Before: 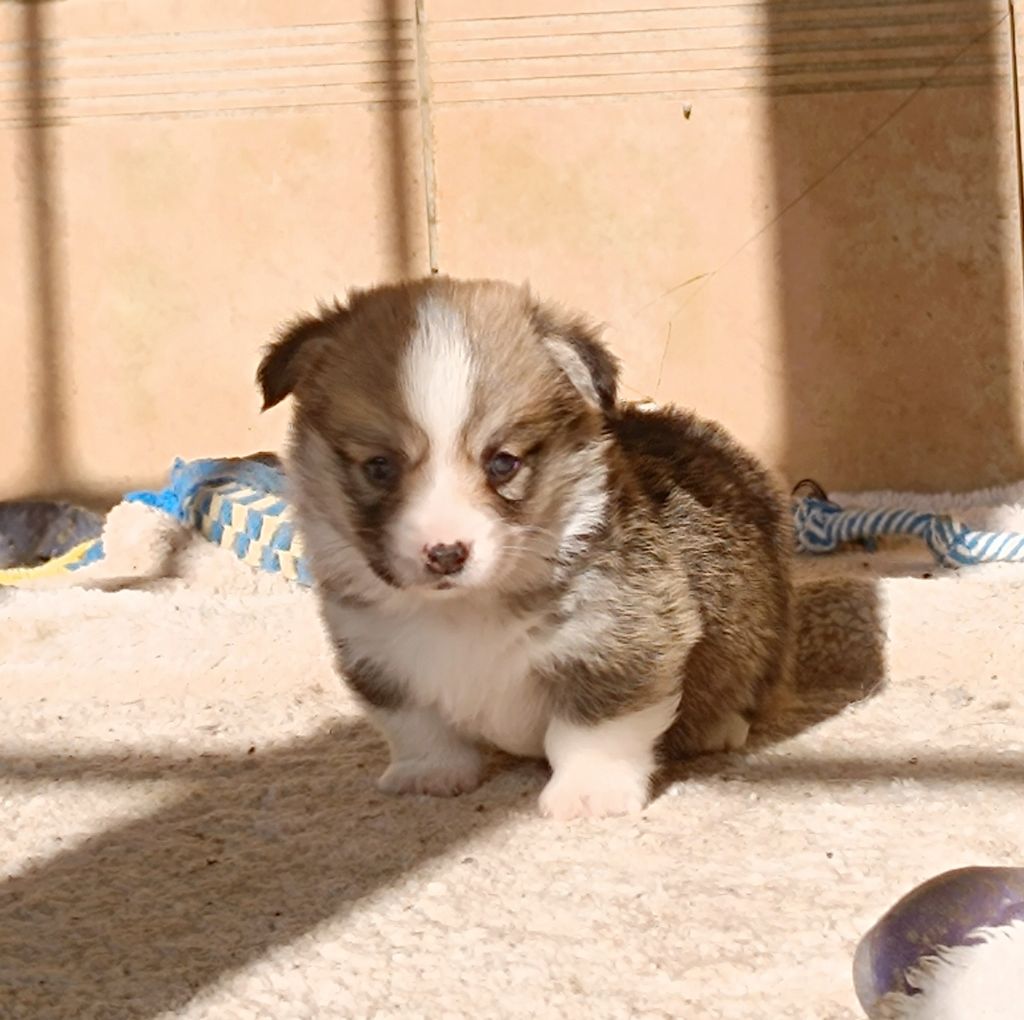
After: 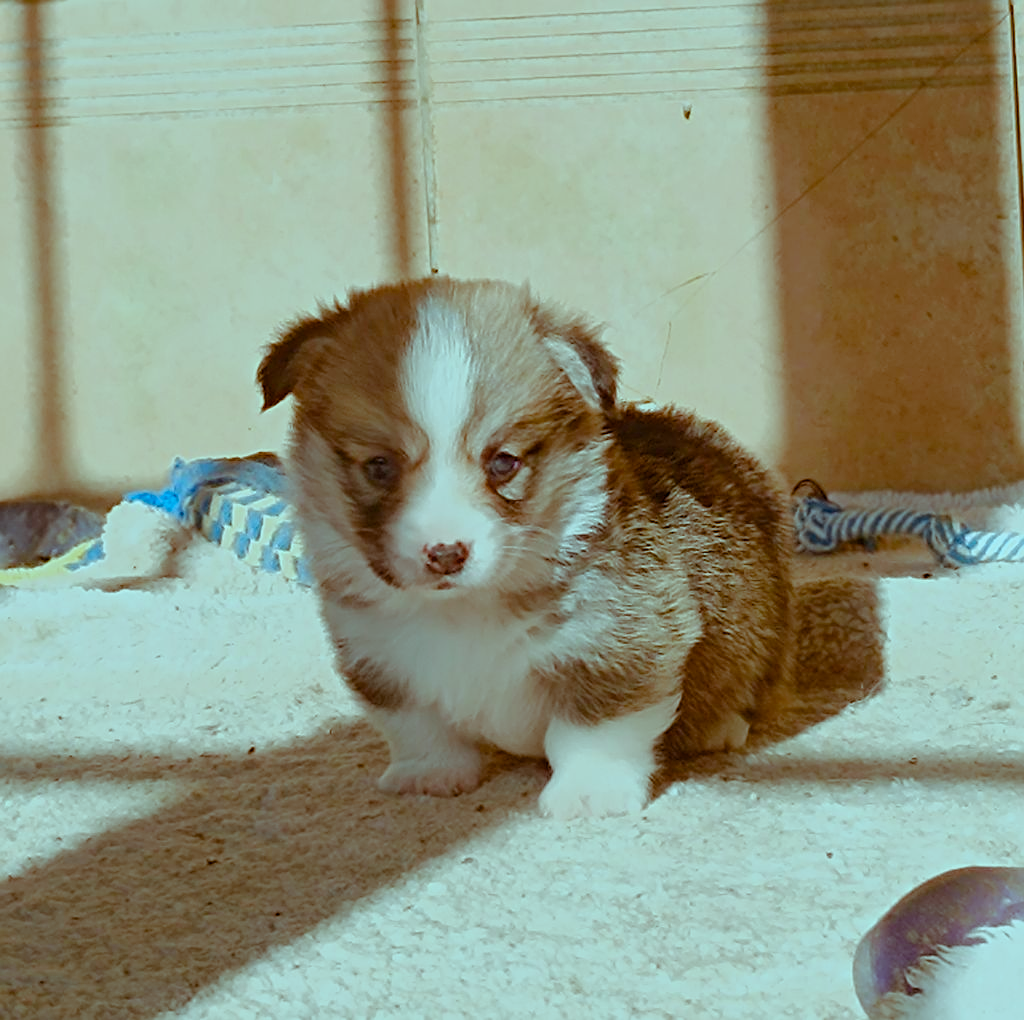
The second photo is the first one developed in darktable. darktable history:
color balance rgb: highlights gain › luminance -32.938%, highlights gain › chroma 5.668%, highlights gain › hue 218.74°, perceptual saturation grading › global saturation 20%, perceptual saturation grading › highlights -50.143%, perceptual saturation grading › shadows 30.186%, global vibrance 20%
sharpen: on, module defaults
exposure: compensate exposure bias true, compensate highlight preservation false
